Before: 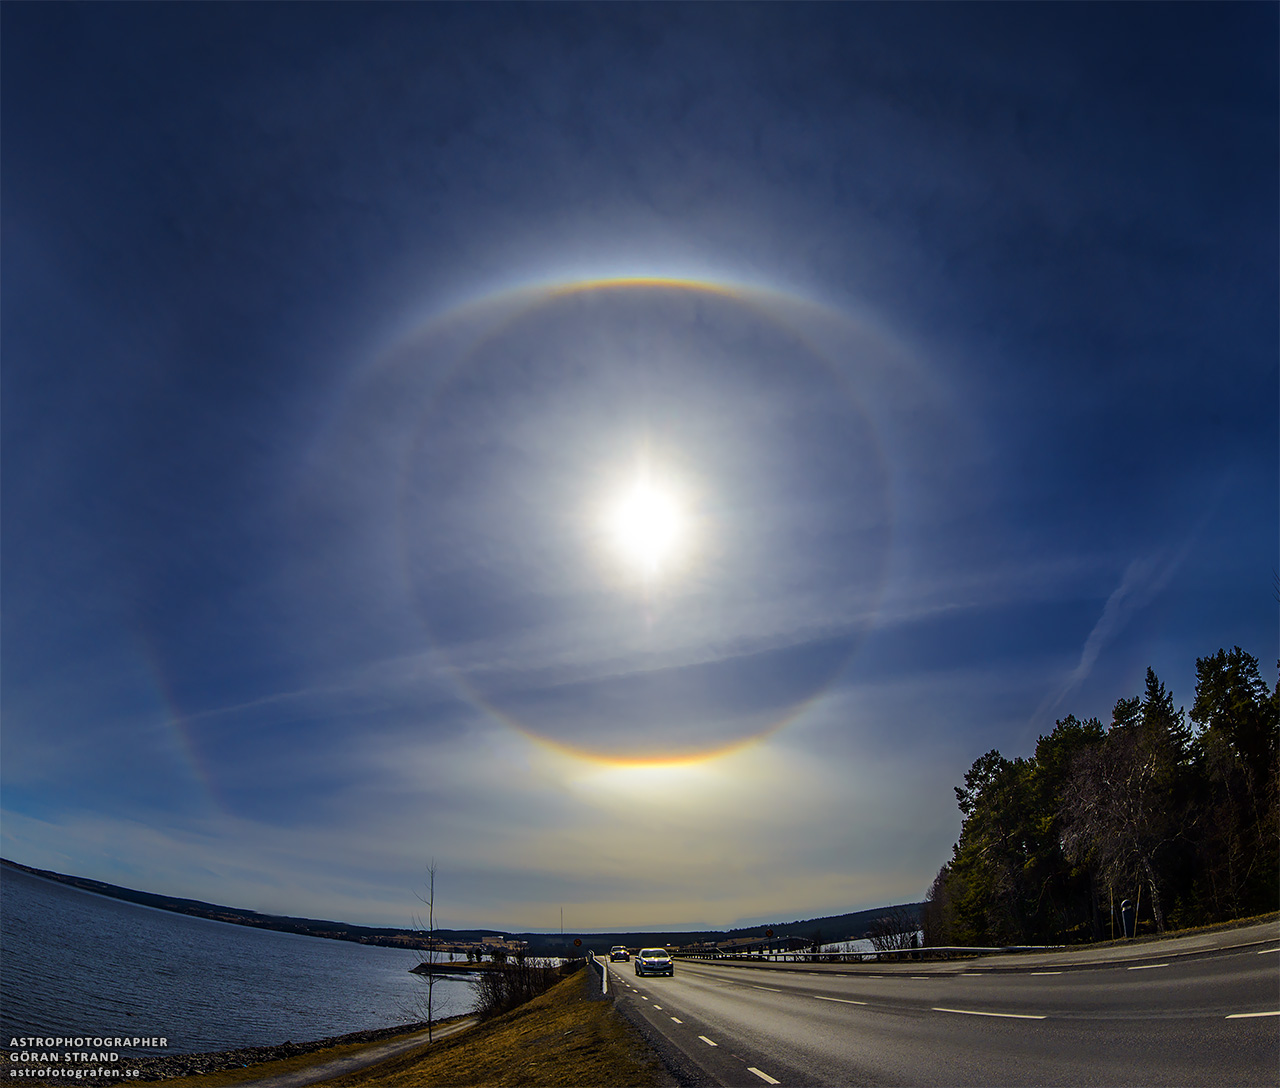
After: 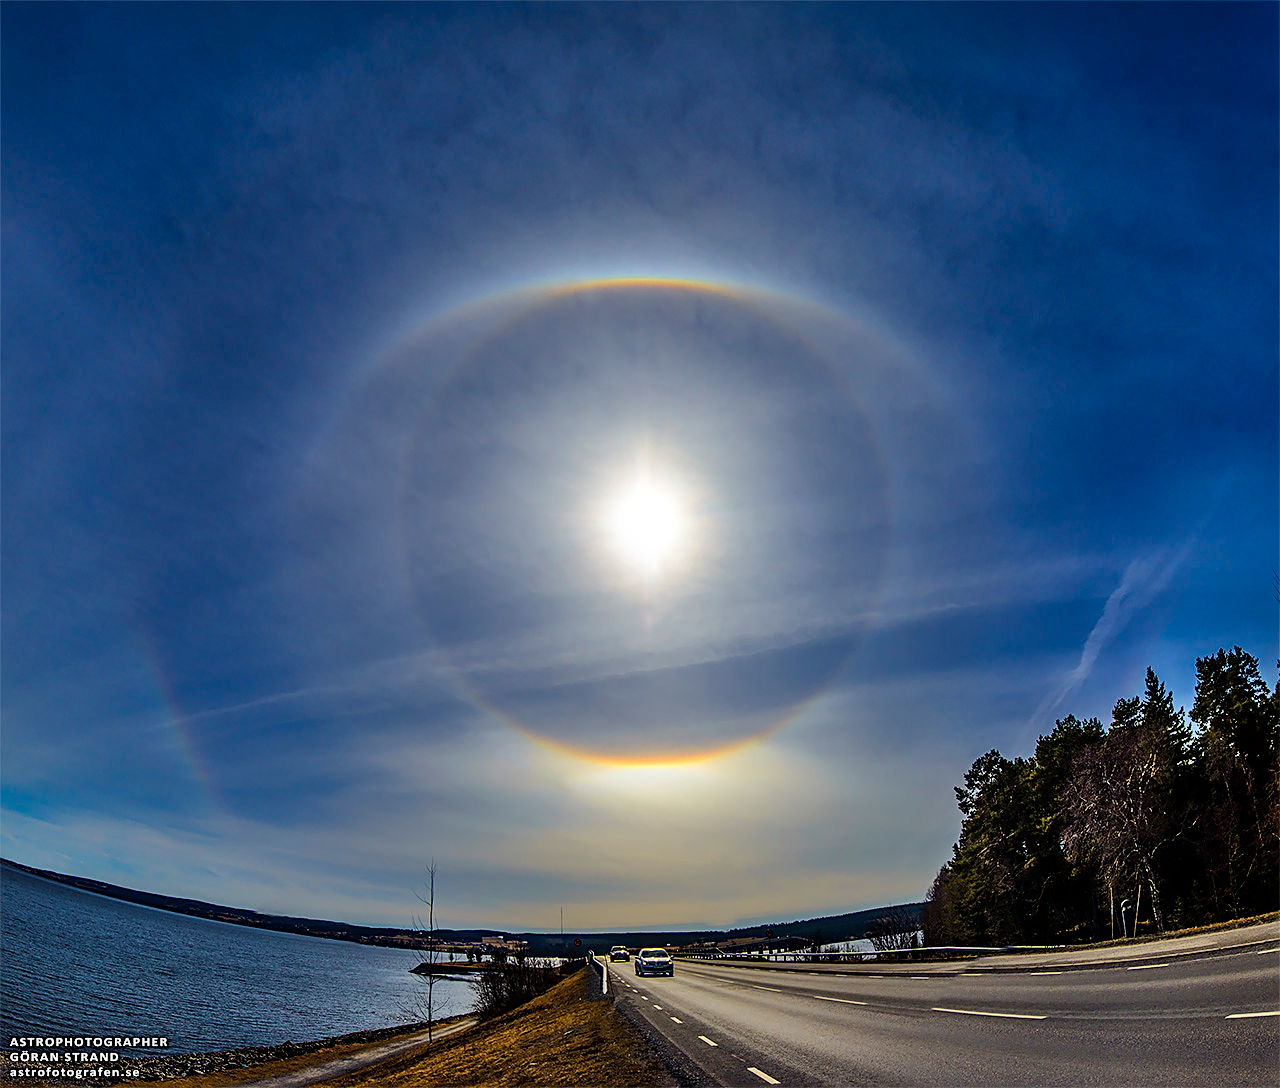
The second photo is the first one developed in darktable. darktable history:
shadows and highlights: shadows 59.64, soften with gaussian
sharpen: on, module defaults
contrast brightness saturation: contrast 0.048
